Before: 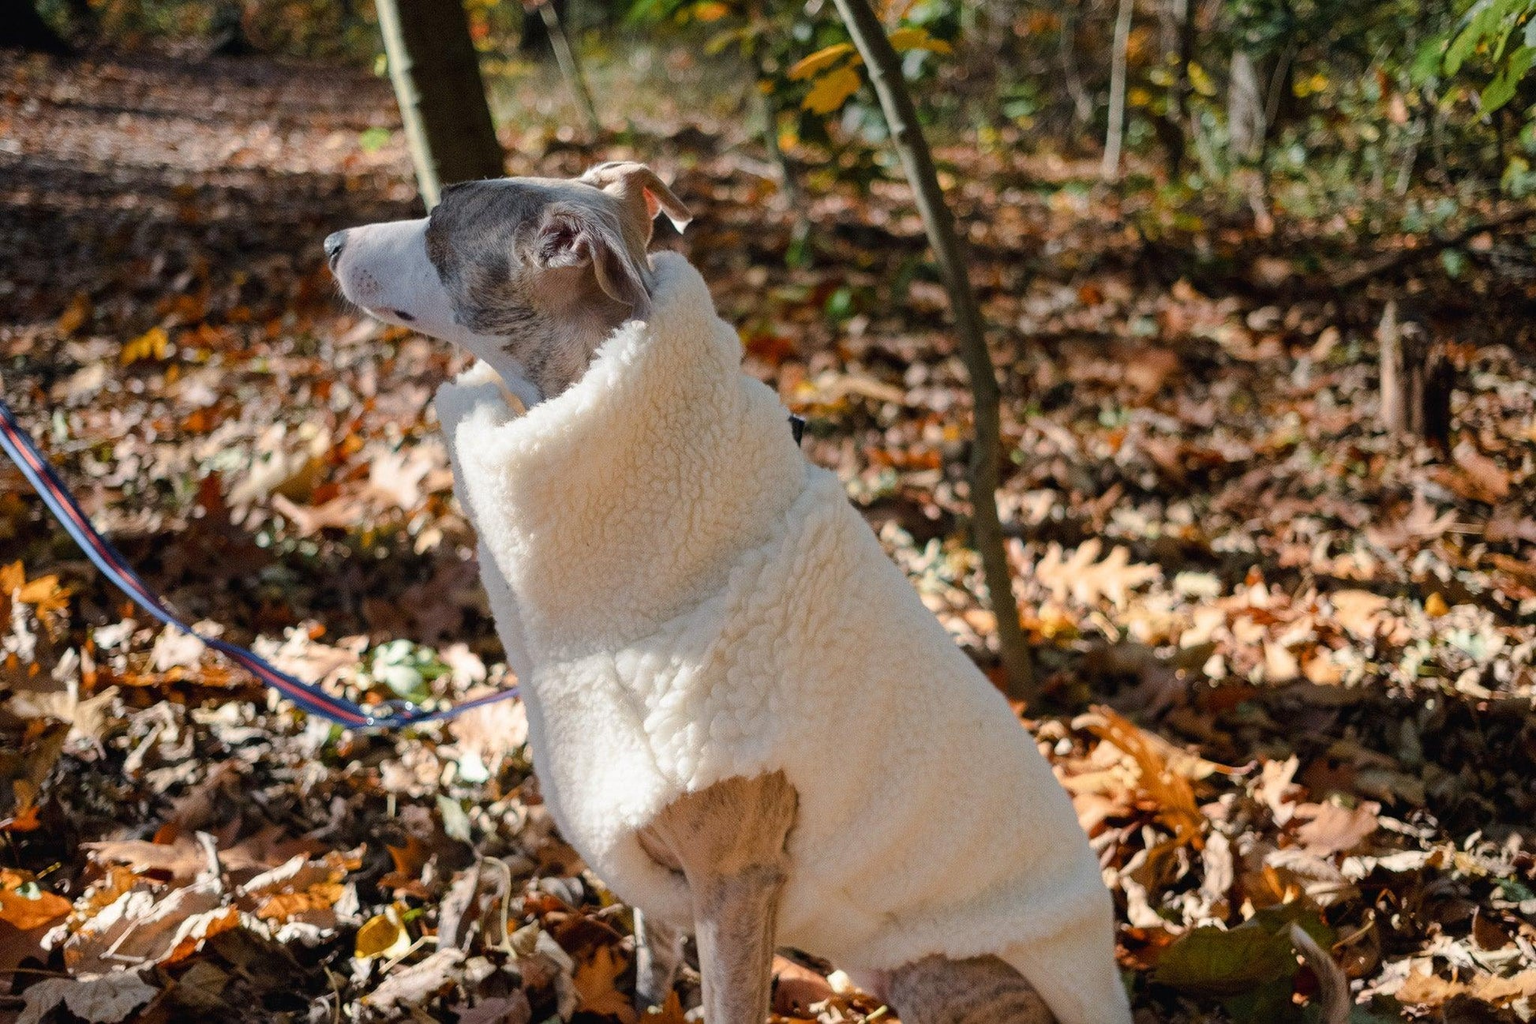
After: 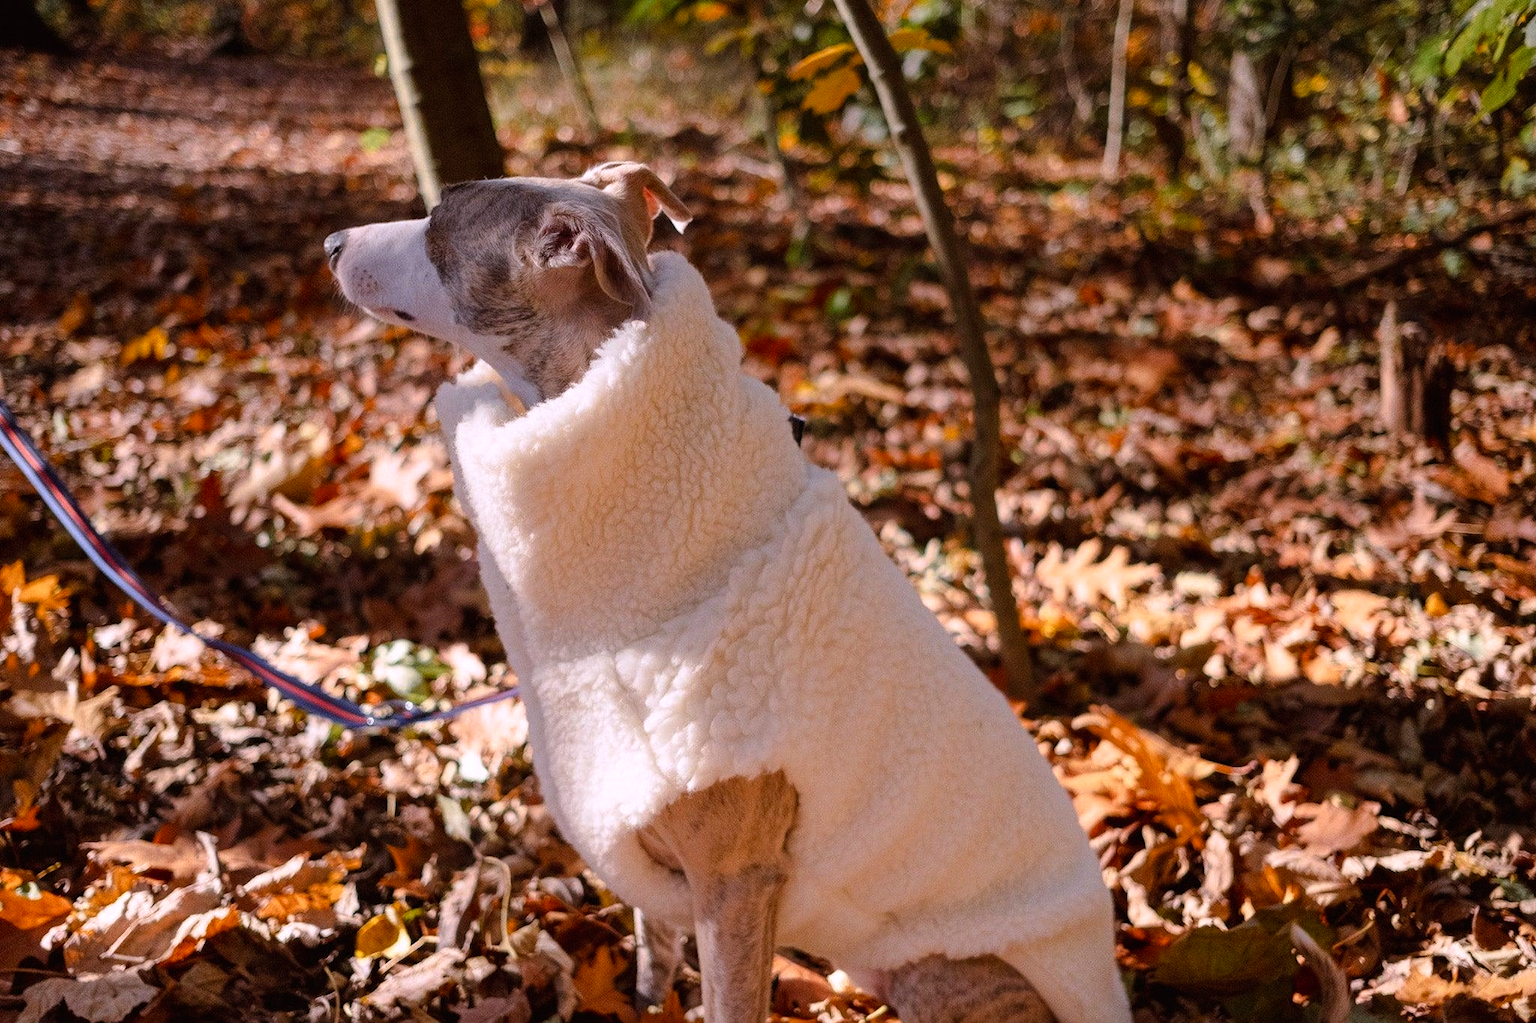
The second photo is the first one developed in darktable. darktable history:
tone equalizer: on, module defaults
white balance: red 1.05, blue 1.072
rgb levels: mode RGB, independent channels, levels [[0, 0.5, 1], [0, 0.521, 1], [0, 0.536, 1]]
